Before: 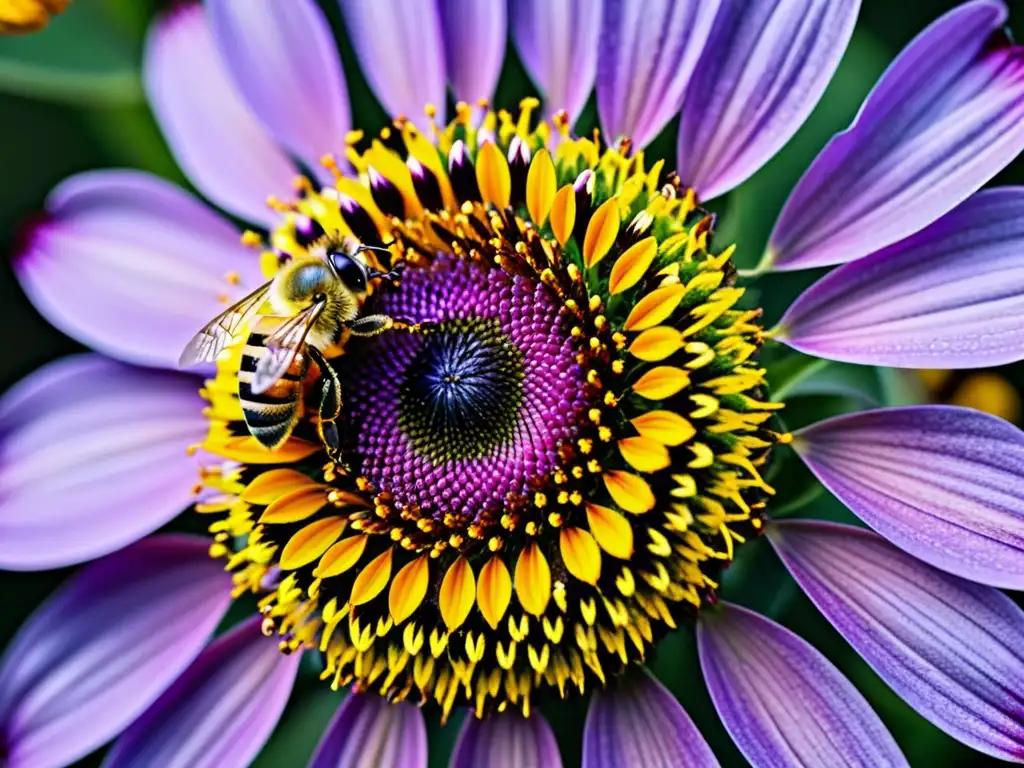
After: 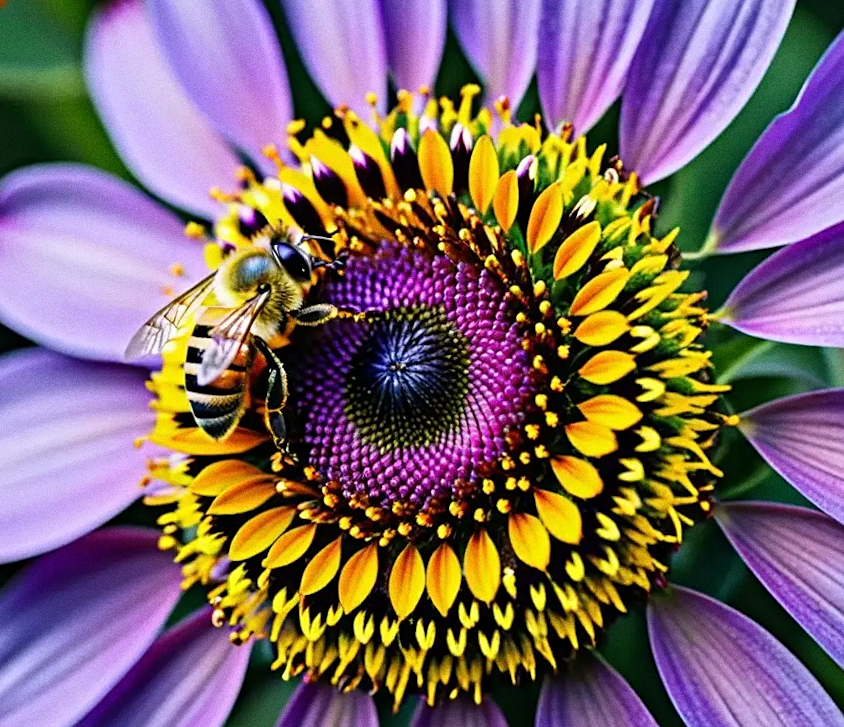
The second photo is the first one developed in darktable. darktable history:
sharpen: amount 0.2
crop and rotate: angle 1°, left 4.281%, top 0.642%, right 11.383%, bottom 2.486%
grain: strength 26%
